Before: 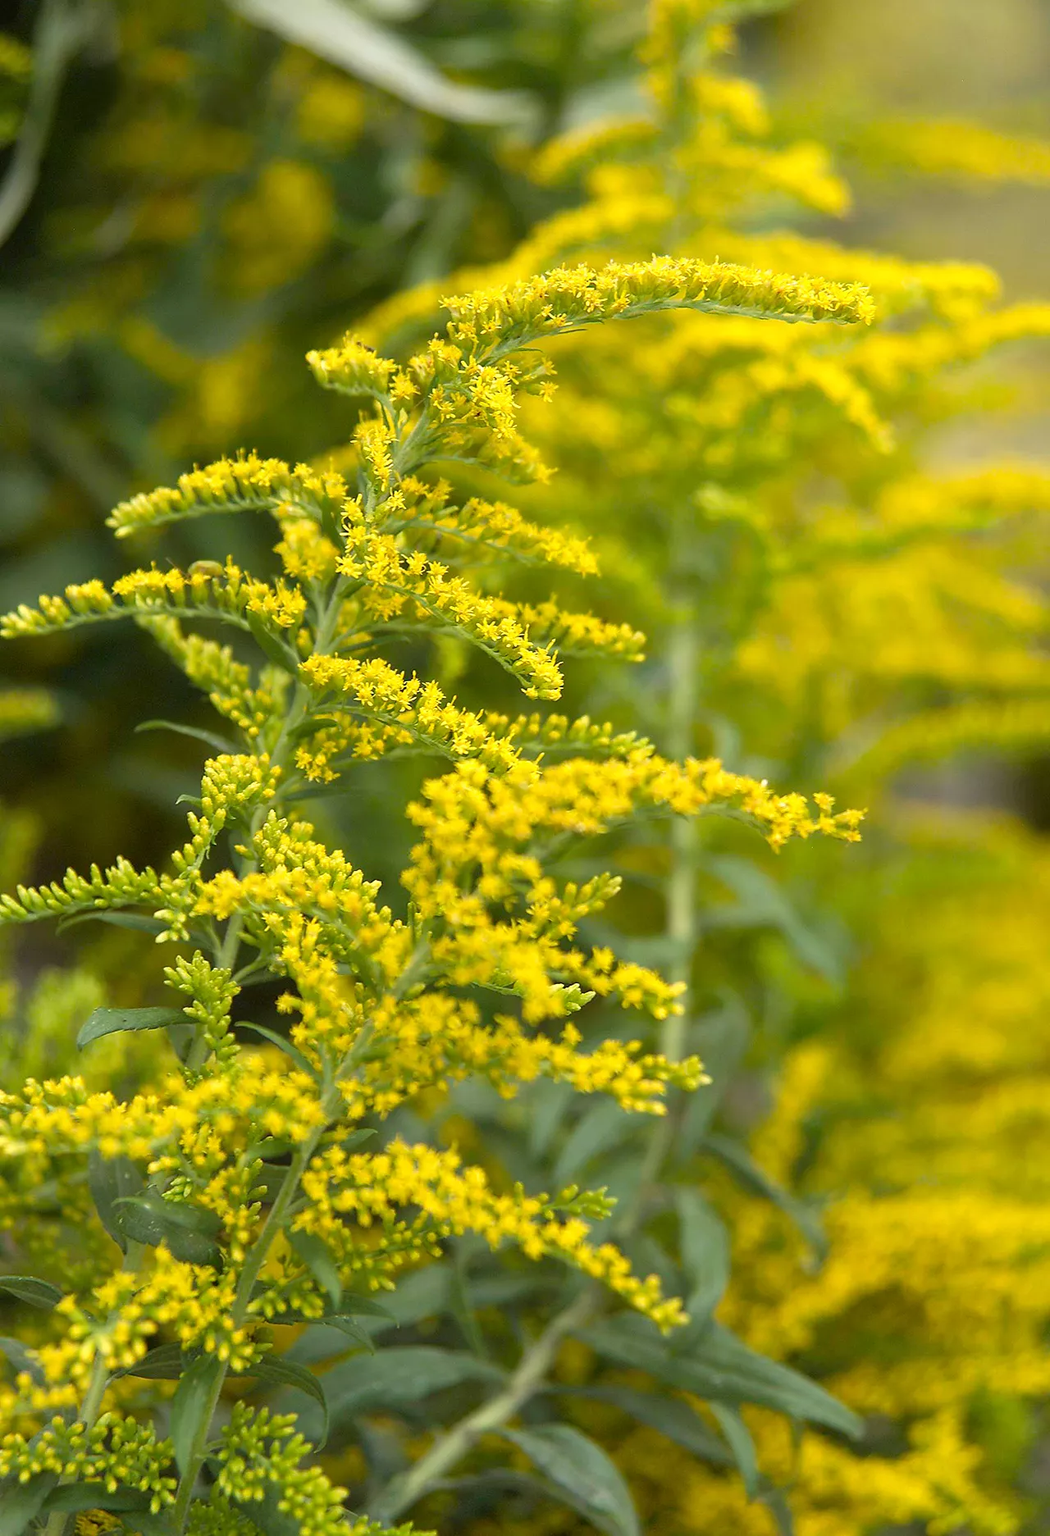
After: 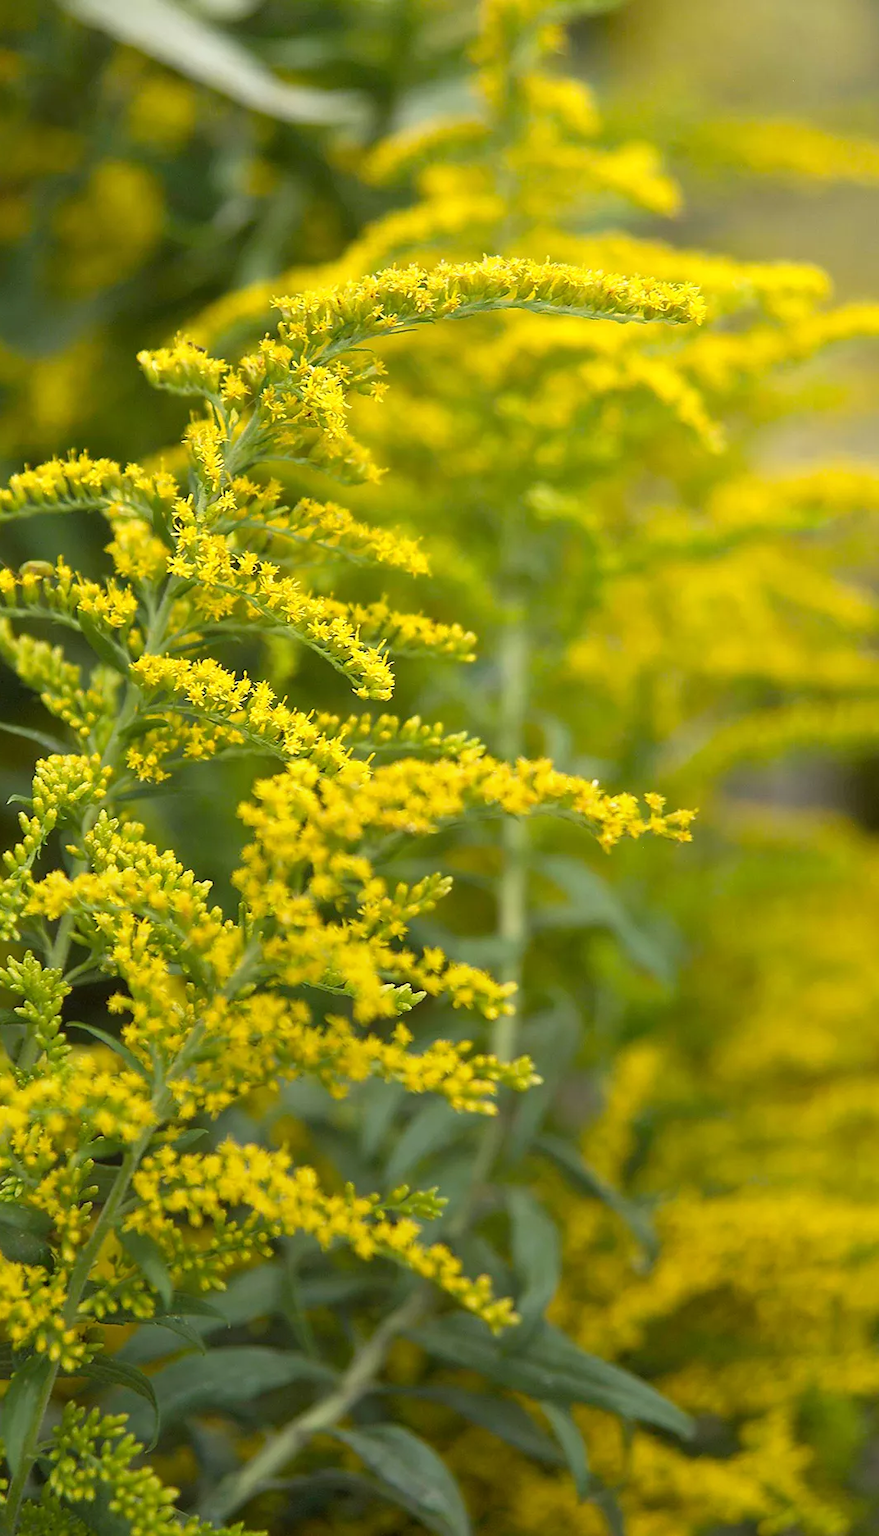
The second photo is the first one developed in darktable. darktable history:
graduated density: rotation -180°, offset 27.42
crop: left 16.145%
